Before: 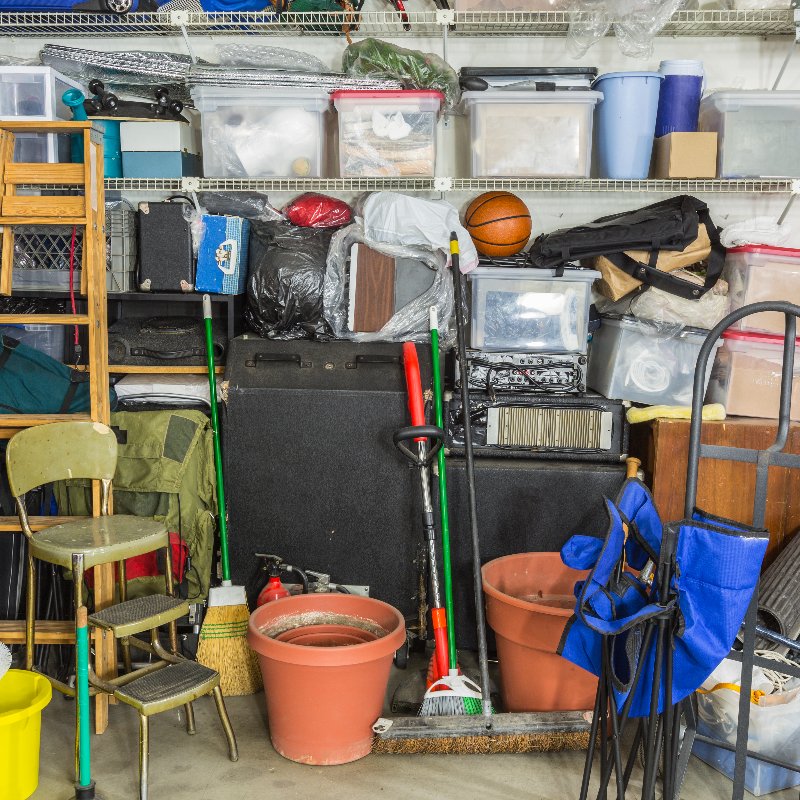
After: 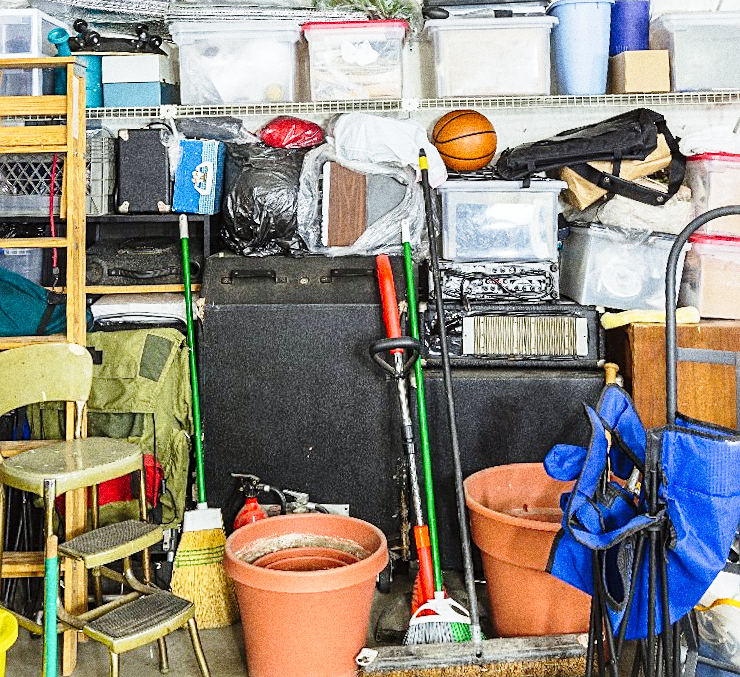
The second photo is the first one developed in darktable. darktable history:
rotate and perspective: rotation -1.68°, lens shift (vertical) -0.146, crop left 0.049, crop right 0.912, crop top 0.032, crop bottom 0.96
base curve: curves: ch0 [(0, 0) (0.028, 0.03) (0.121, 0.232) (0.46, 0.748) (0.859, 0.968) (1, 1)], preserve colors none
sharpen: on, module defaults
white balance: red 0.982, blue 1.018
crop and rotate: top 5.609%, bottom 5.609%
grain: strength 49.07%
